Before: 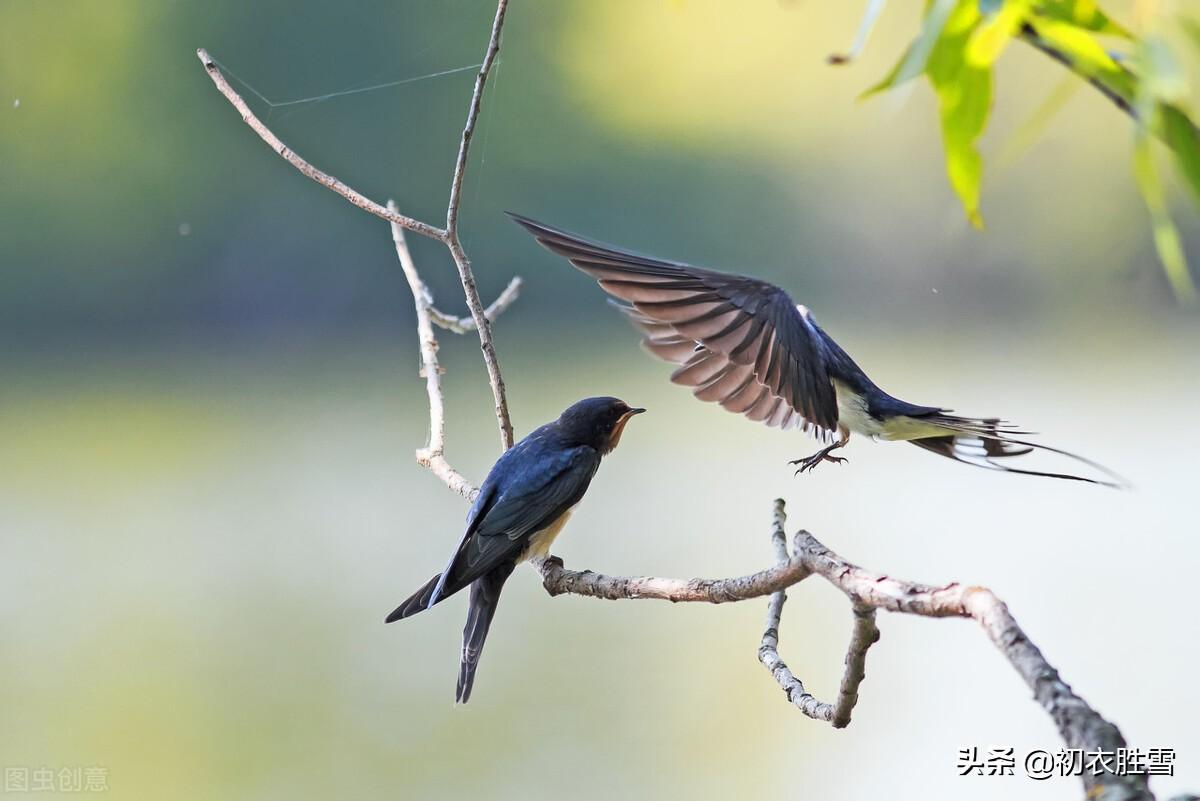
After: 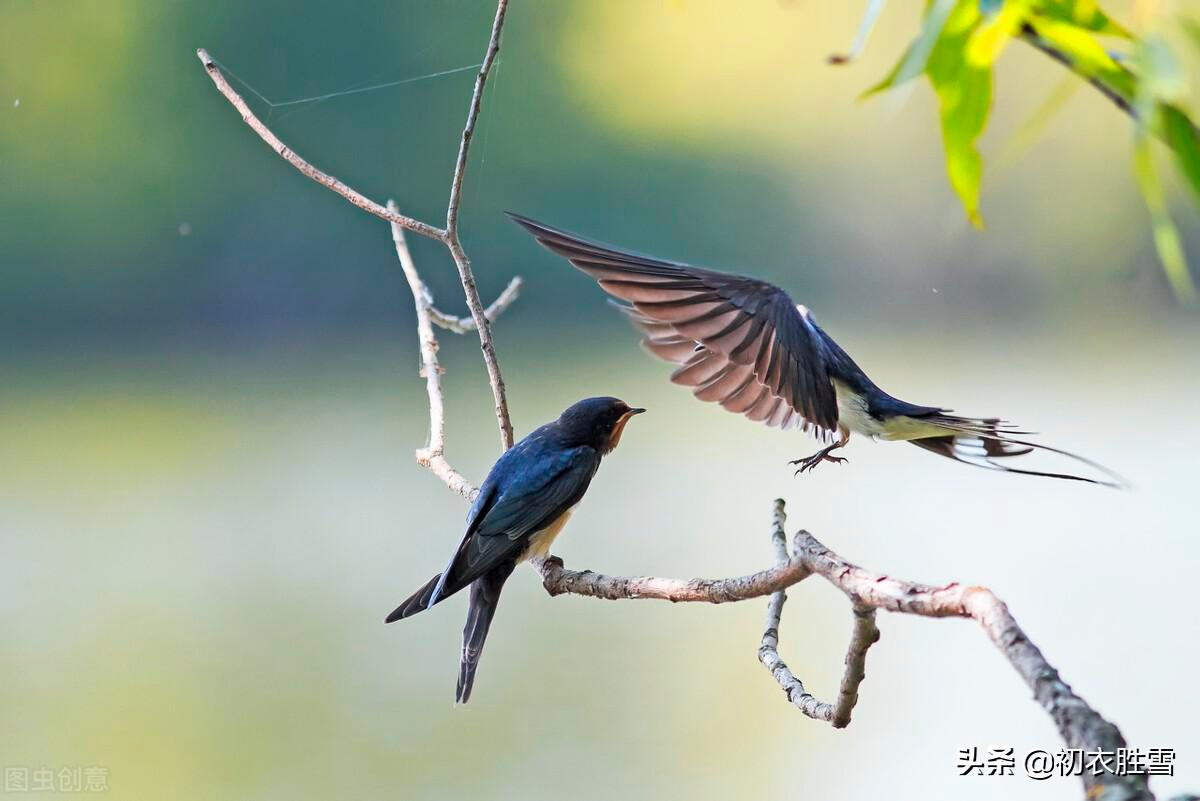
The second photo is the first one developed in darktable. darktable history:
color calibration: illuminant same as pipeline (D50), adaptation none (bypass), x 0.332, y 0.334, temperature 5005.72 K
